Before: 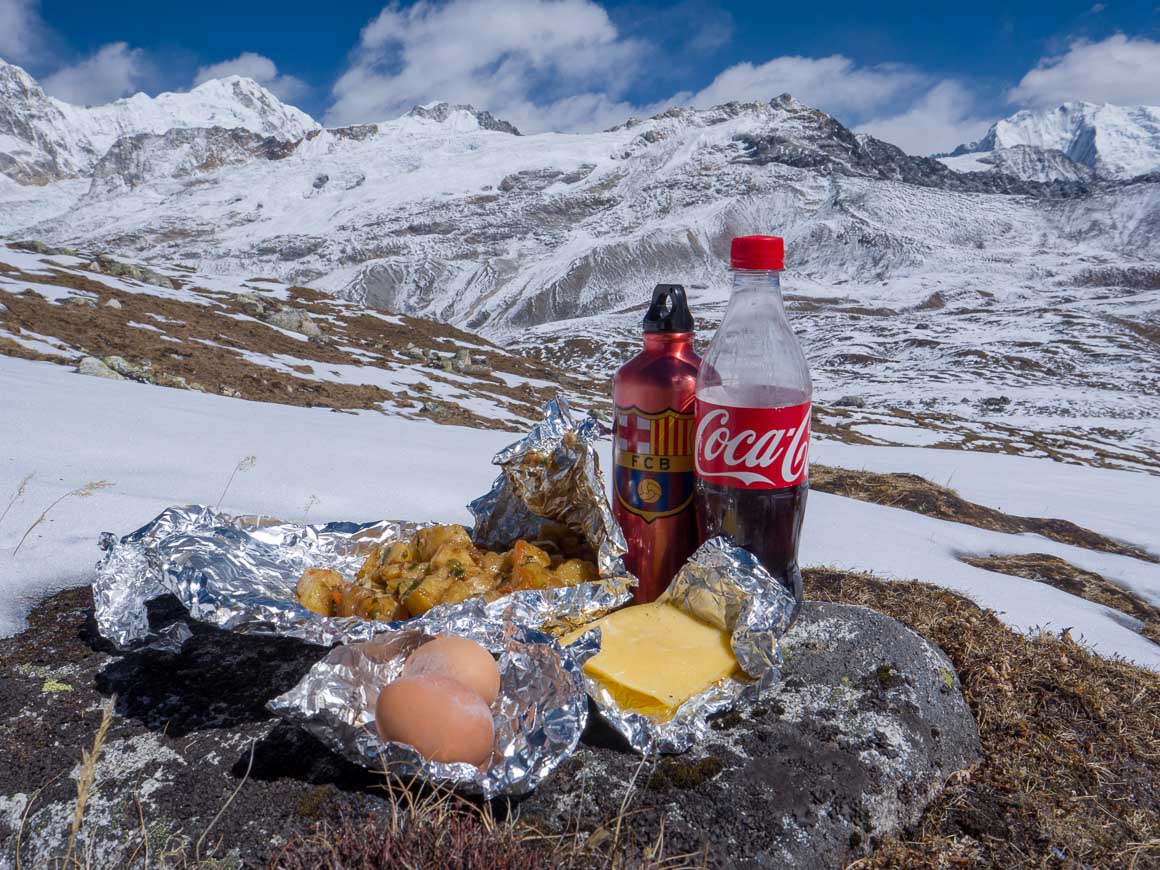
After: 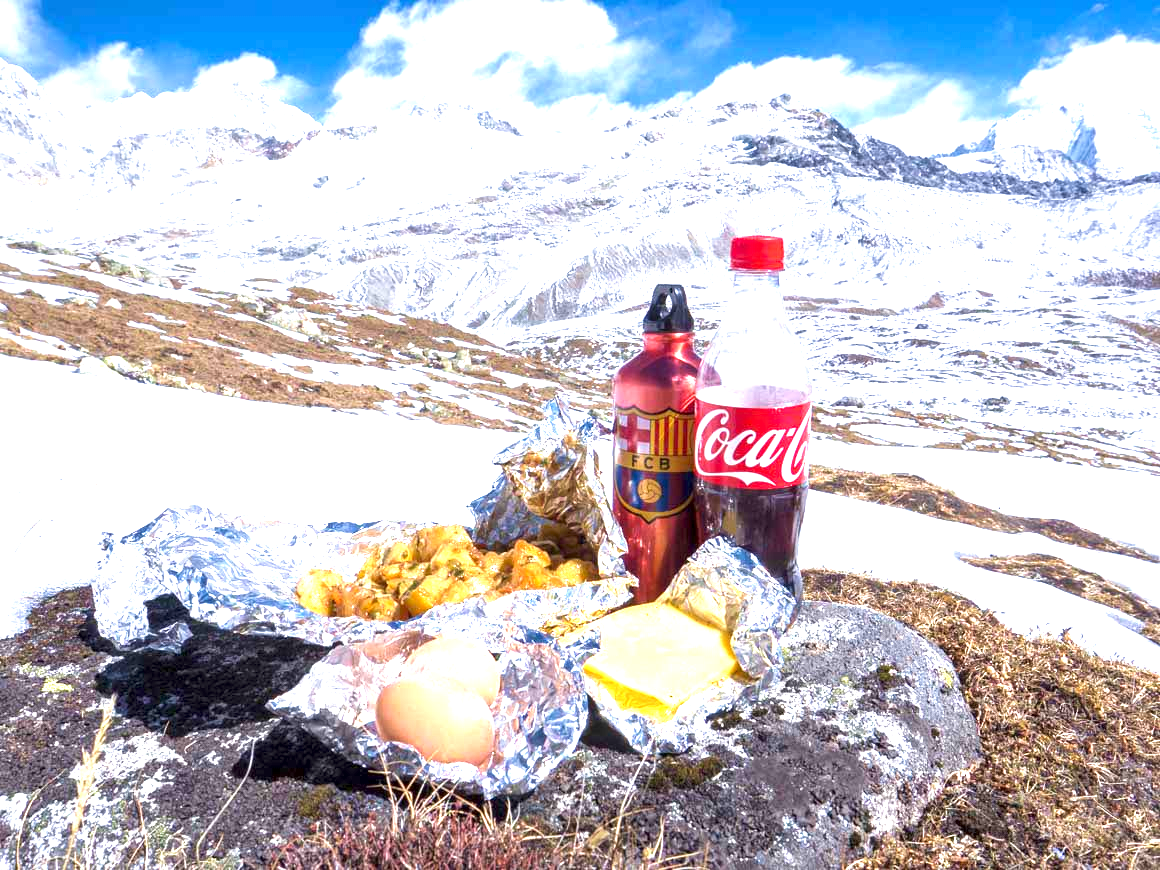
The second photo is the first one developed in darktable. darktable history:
velvia: on, module defaults
exposure: exposure 2 EV, compensate highlight preservation false
